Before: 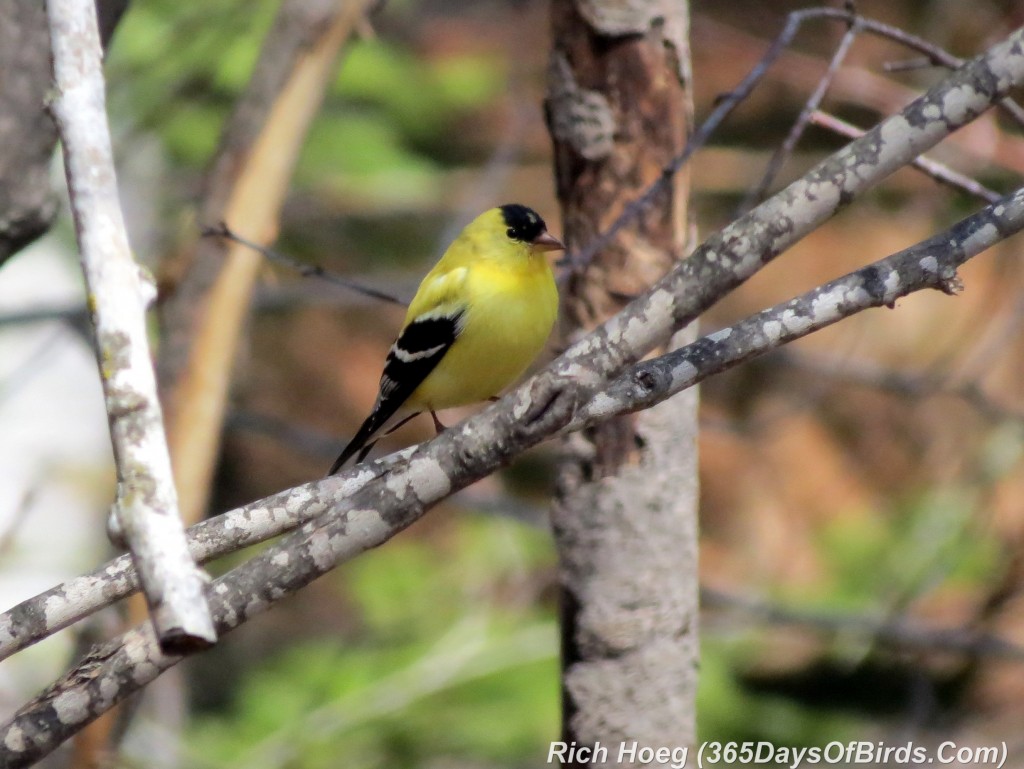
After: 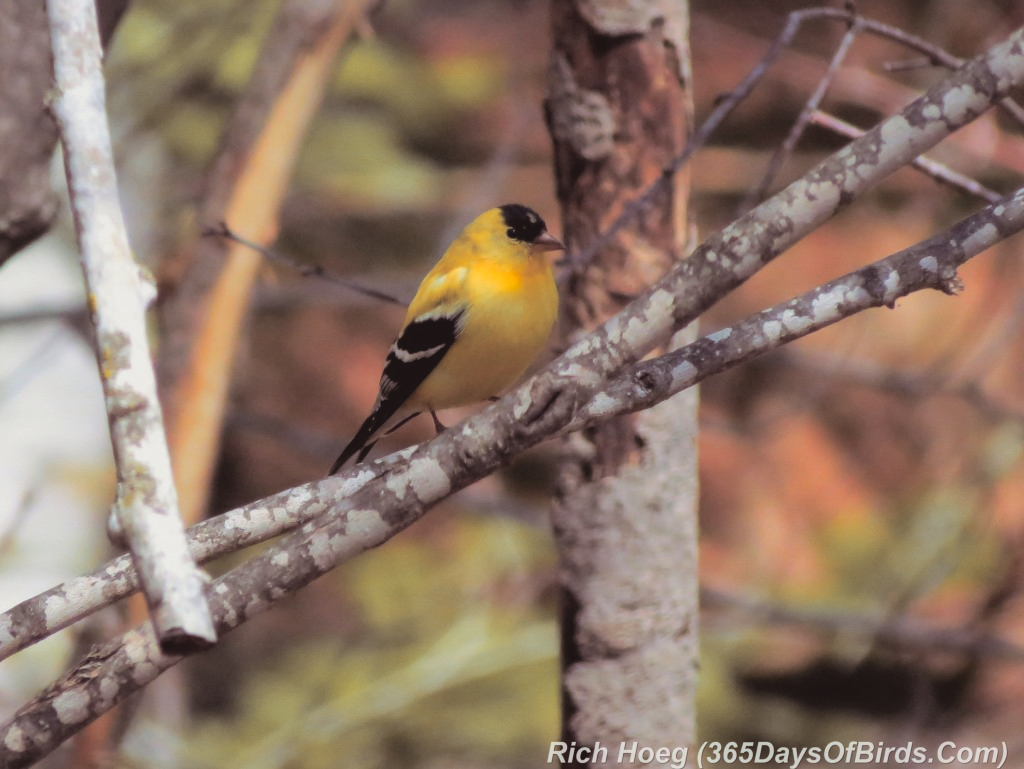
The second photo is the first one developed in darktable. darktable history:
lowpass: radius 0.1, contrast 0.85, saturation 1.1, unbound 0
split-toning: shadows › saturation 0.24, highlights › hue 54°, highlights › saturation 0.24
color zones: curves: ch1 [(0.263, 0.53) (0.376, 0.287) (0.487, 0.512) (0.748, 0.547) (1, 0.513)]; ch2 [(0.262, 0.45) (0.751, 0.477)], mix 31.98%
